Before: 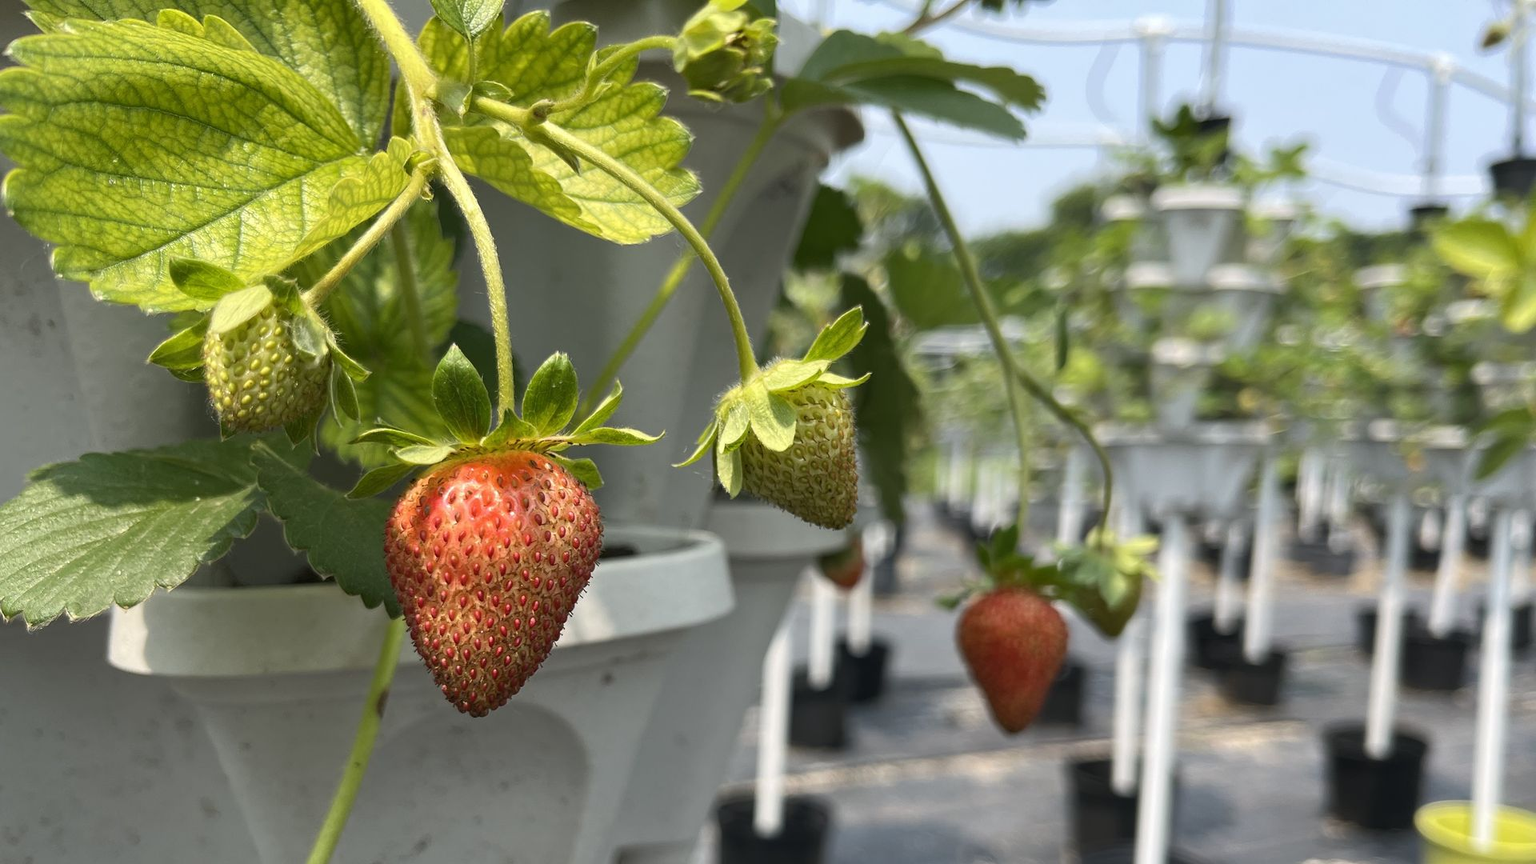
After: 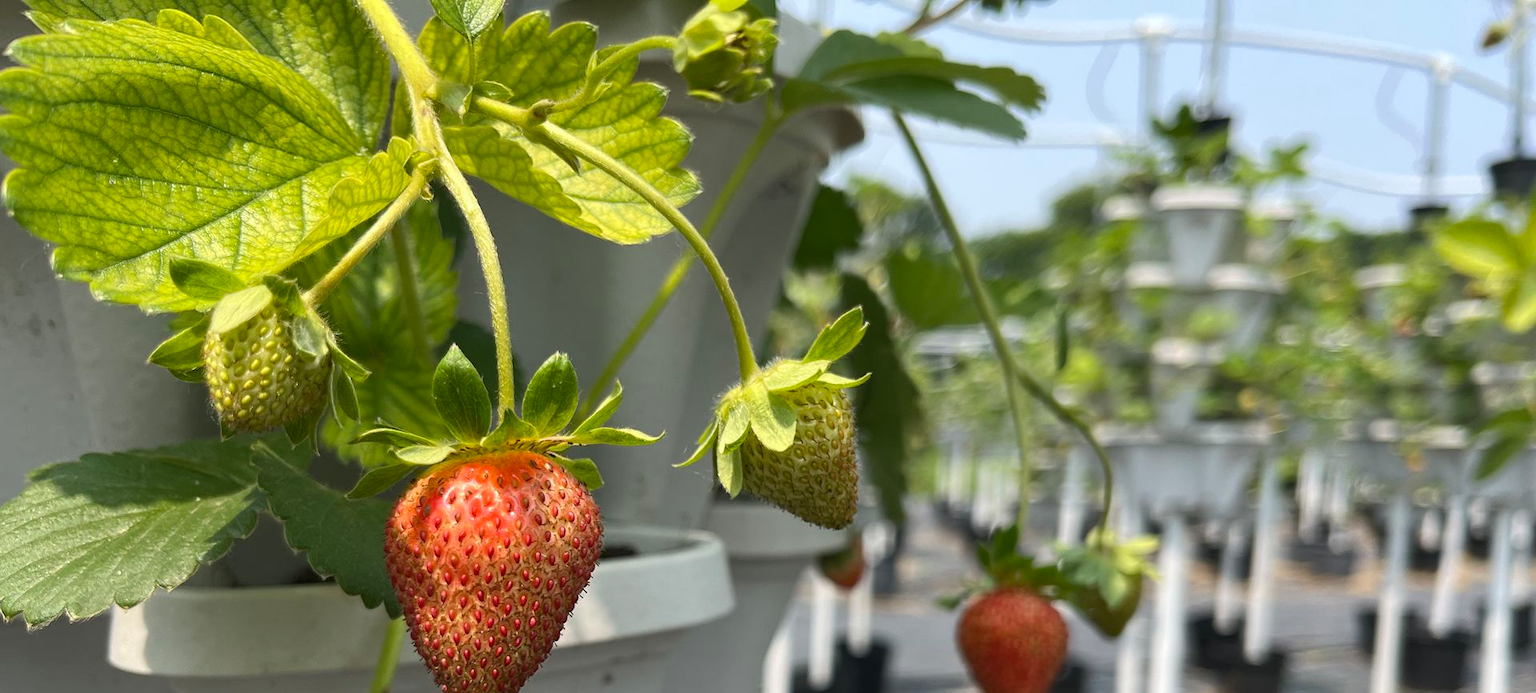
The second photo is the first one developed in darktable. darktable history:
shadows and highlights: radius 331.5, shadows 54.61, highlights -99.27, compress 94.36%, soften with gaussian
crop: bottom 19.688%
